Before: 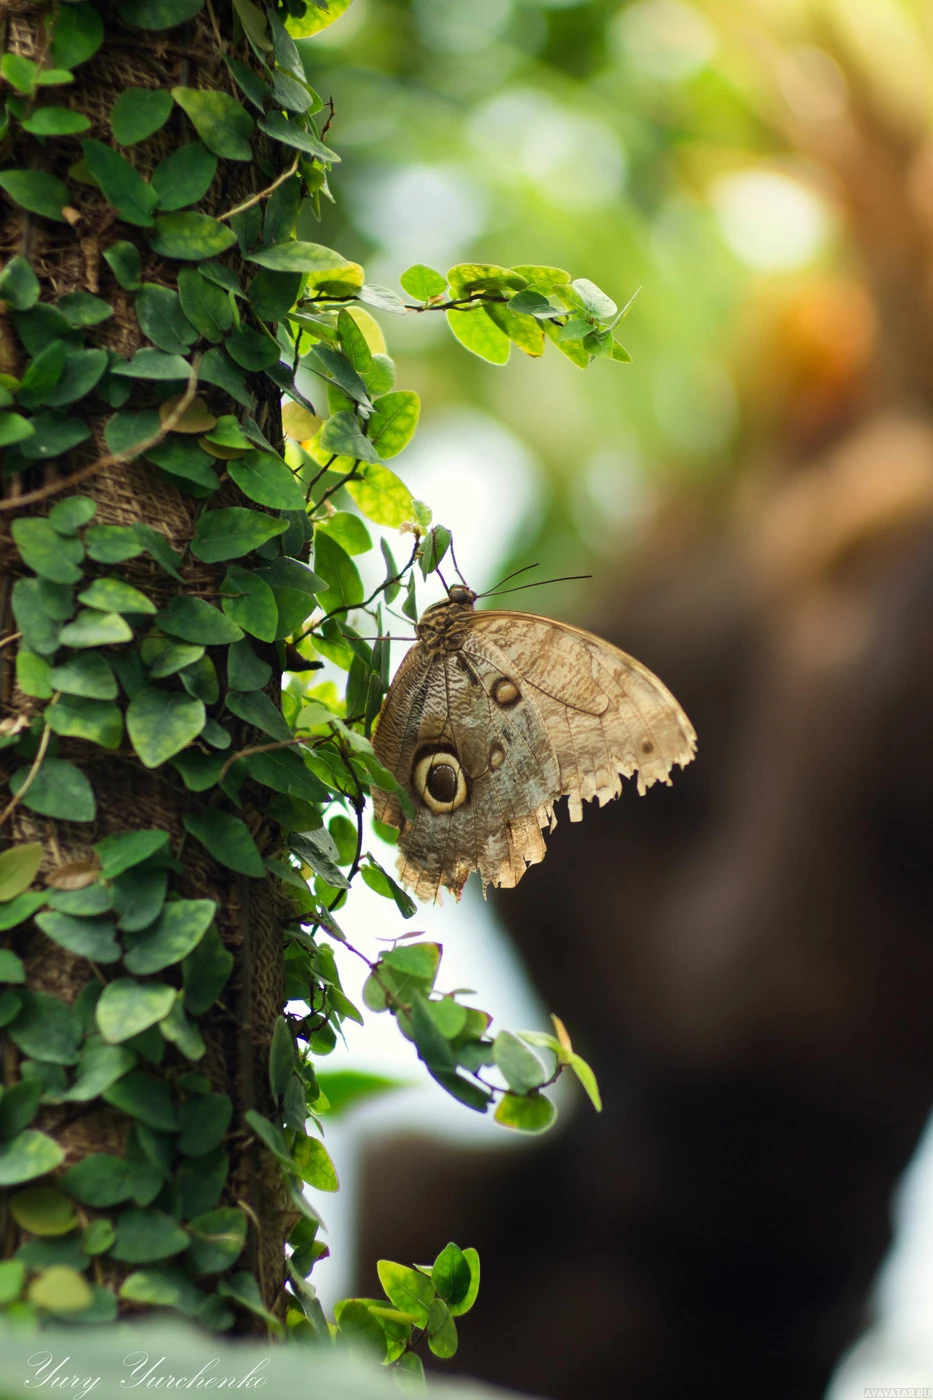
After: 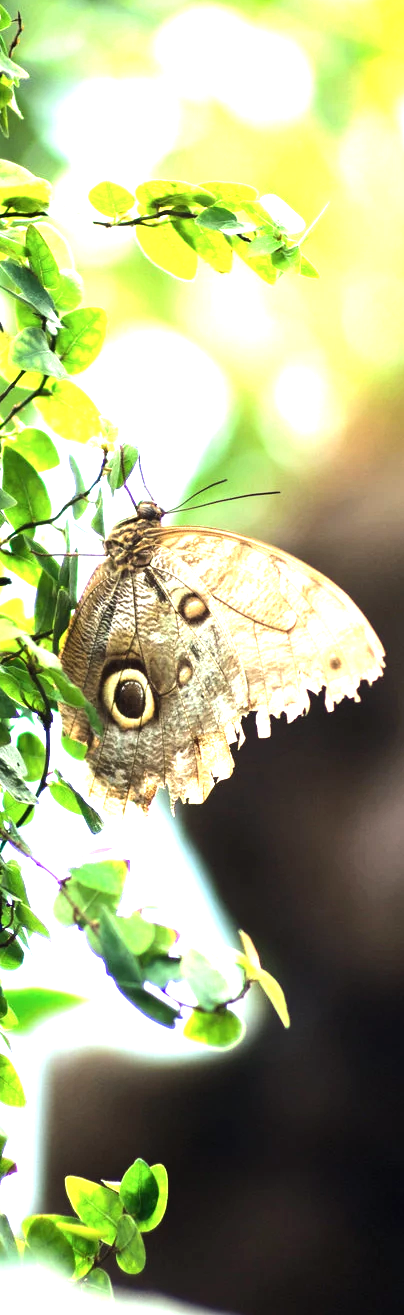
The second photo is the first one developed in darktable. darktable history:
tone equalizer: -8 EV -0.75 EV, -7 EV -0.7 EV, -6 EV -0.6 EV, -5 EV -0.4 EV, -3 EV 0.4 EV, -2 EV 0.6 EV, -1 EV 0.7 EV, +0 EV 0.75 EV, edges refinement/feathering 500, mask exposure compensation -1.57 EV, preserve details no
color calibration: x 0.355, y 0.367, temperature 4700.38 K
crop: left 33.452%, top 6.025%, right 23.155%
exposure: exposure 1.2 EV, compensate highlight preservation false
